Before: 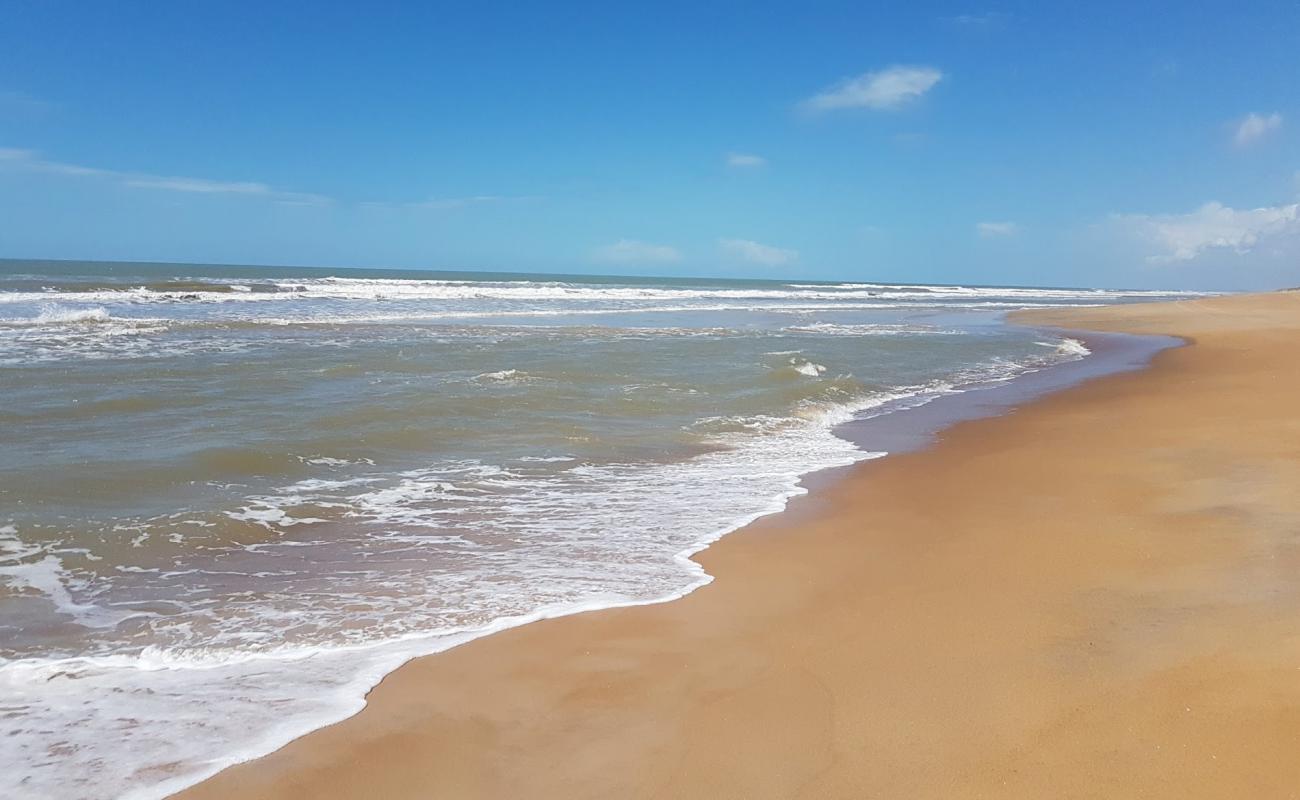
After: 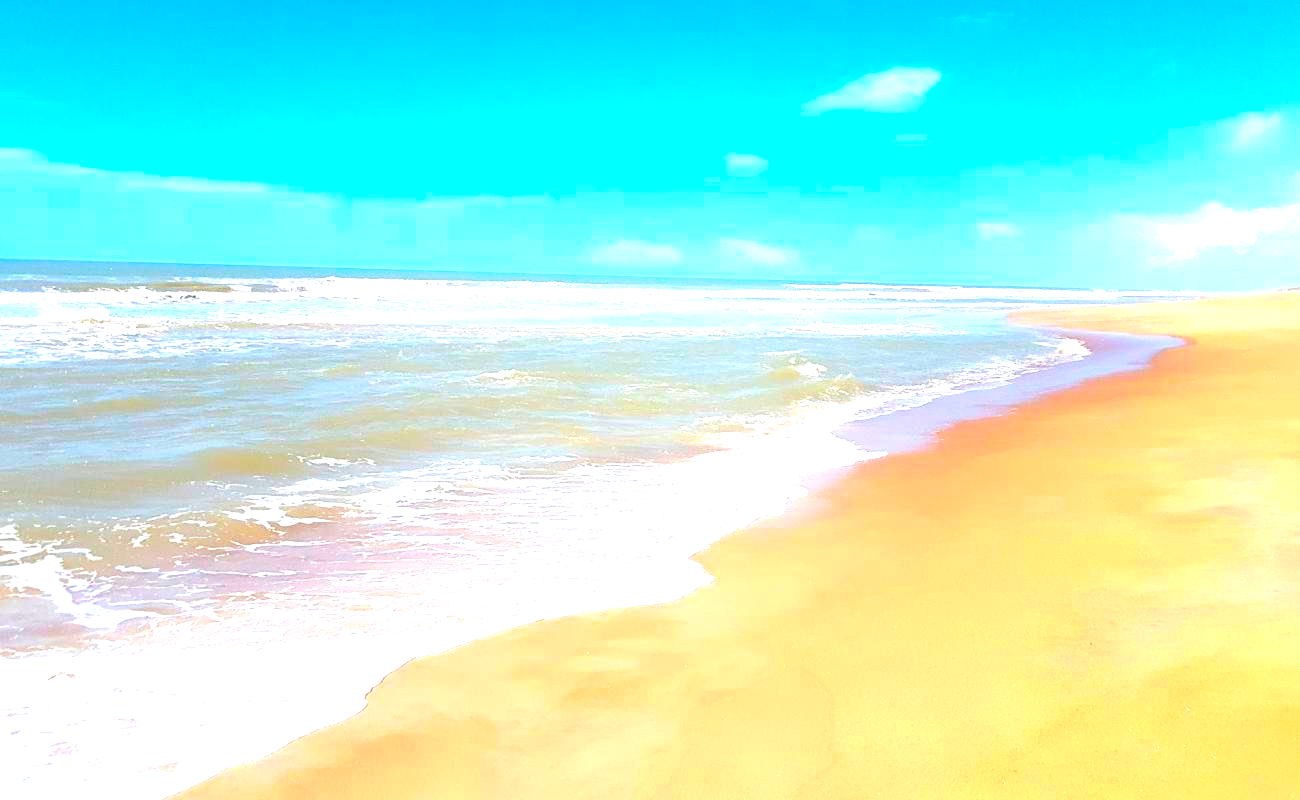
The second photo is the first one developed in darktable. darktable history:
exposure: black level correction 0.001, exposure 1.398 EV, compensate exposure bias true, compensate highlight preservation false
color contrast: green-magenta contrast 1.69, blue-yellow contrast 1.49
rgb levels: levels [[0.013, 0.434, 0.89], [0, 0.5, 1], [0, 0.5, 1]]
